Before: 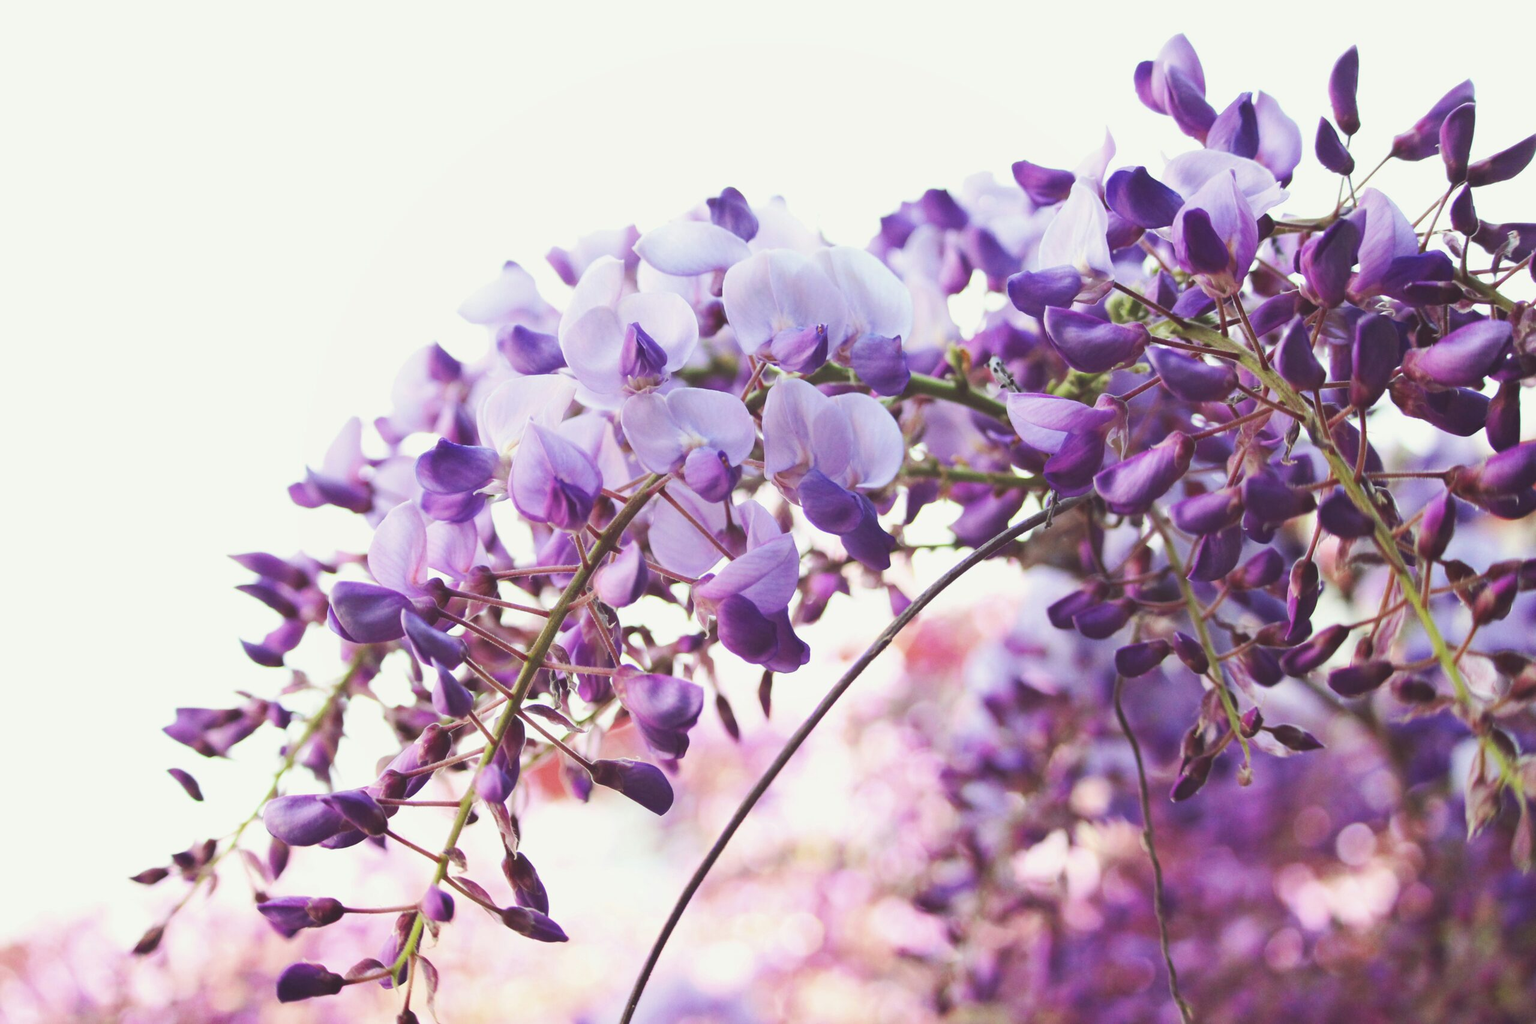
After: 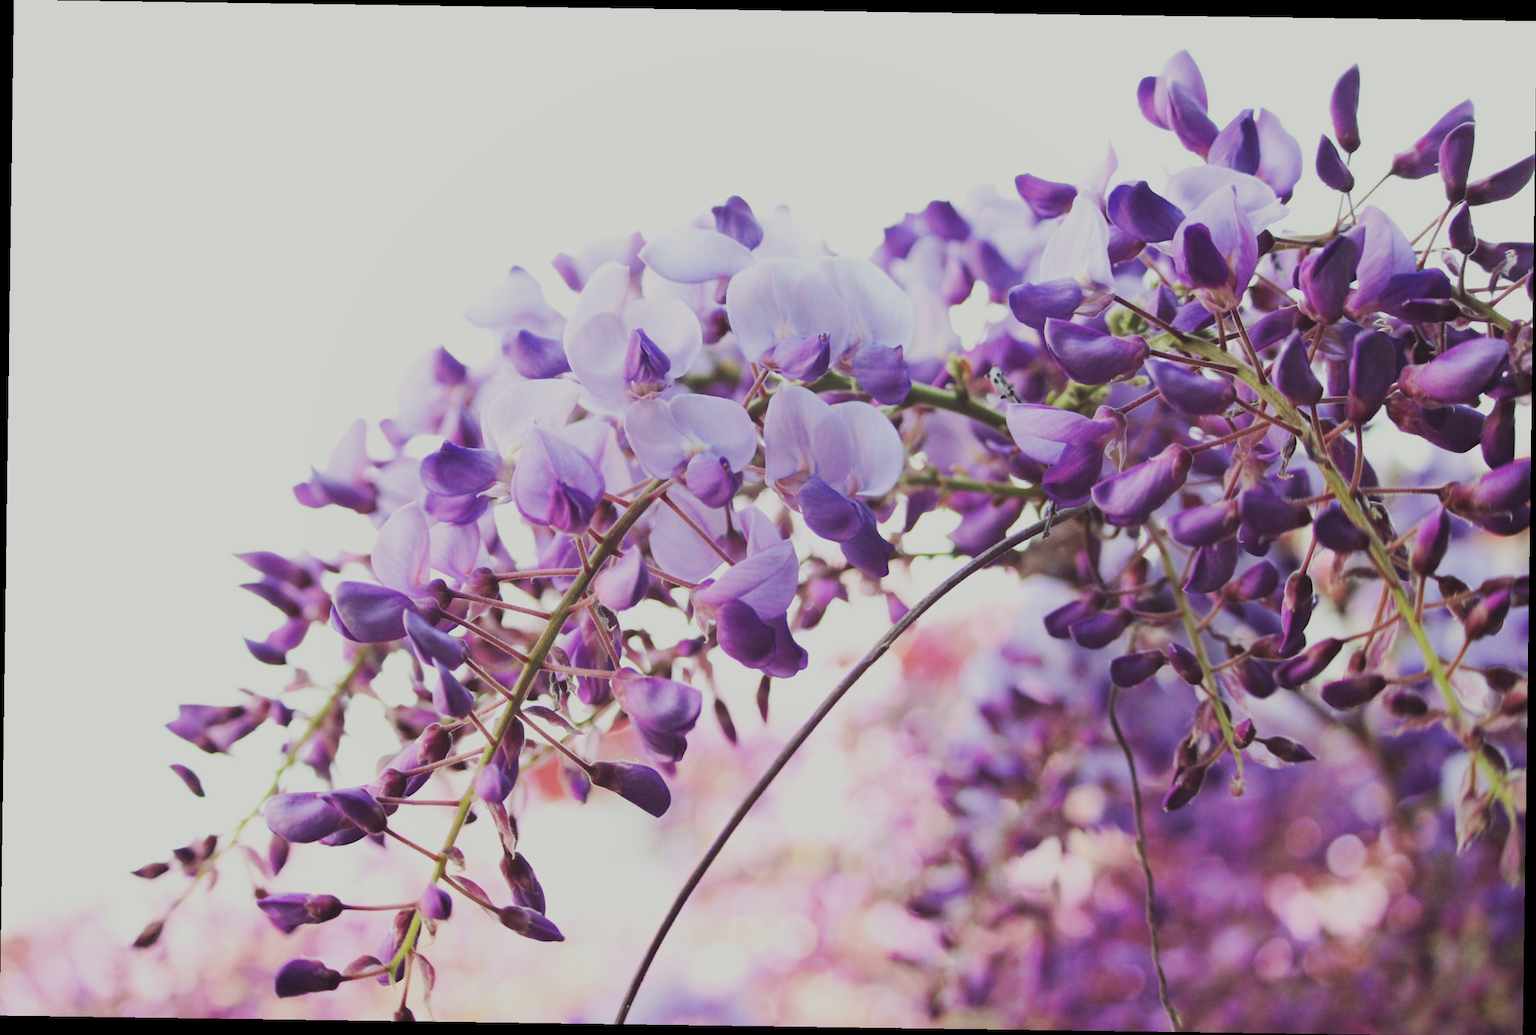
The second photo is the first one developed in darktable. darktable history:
filmic rgb: black relative exposure -7.65 EV, white relative exposure 4.56 EV, hardness 3.61
rotate and perspective: rotation 0.8°, automatic cropping off
